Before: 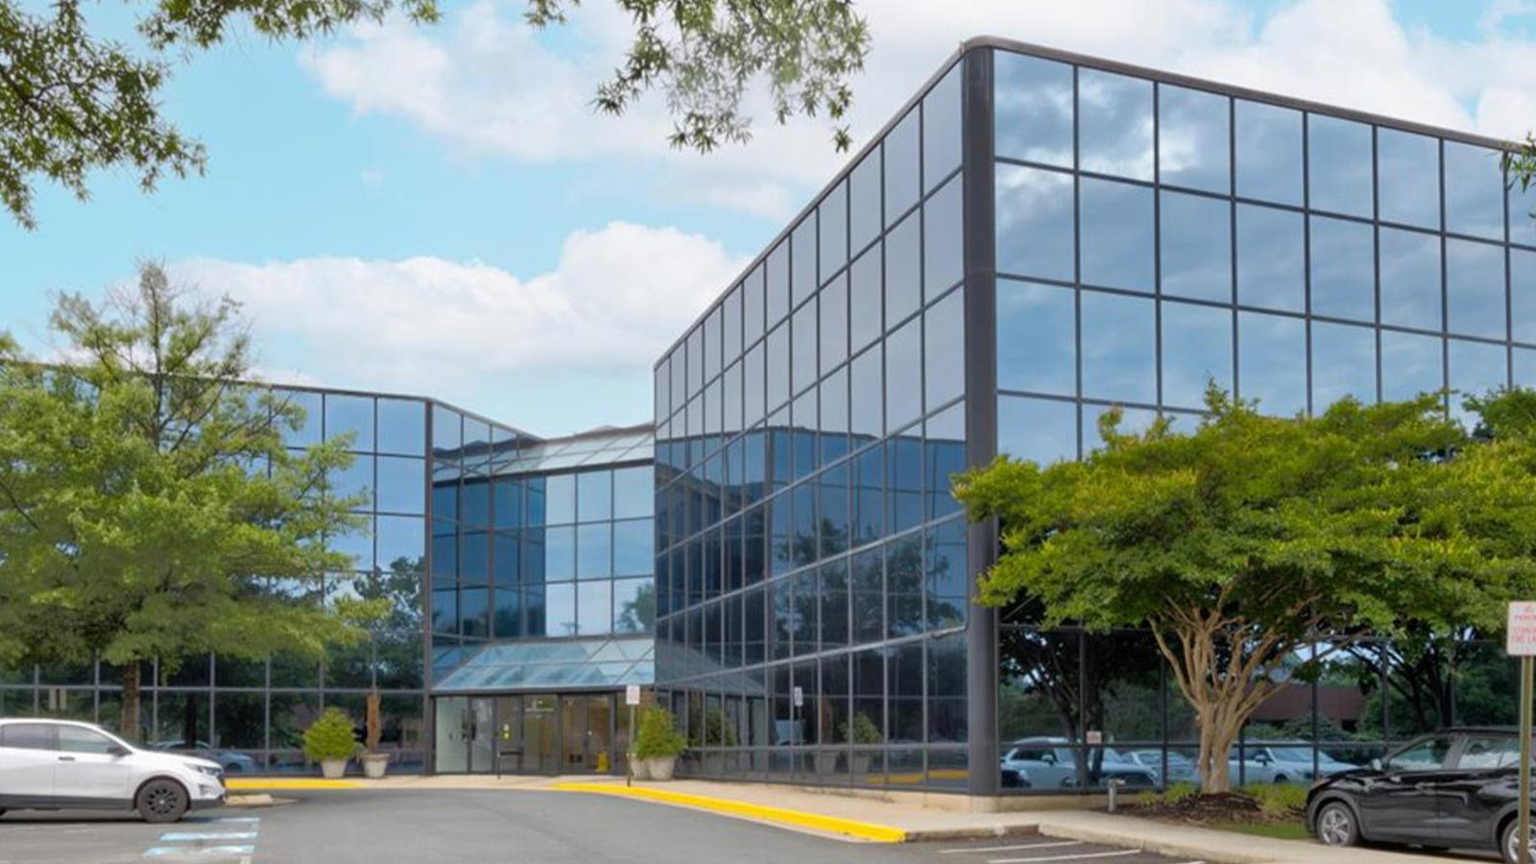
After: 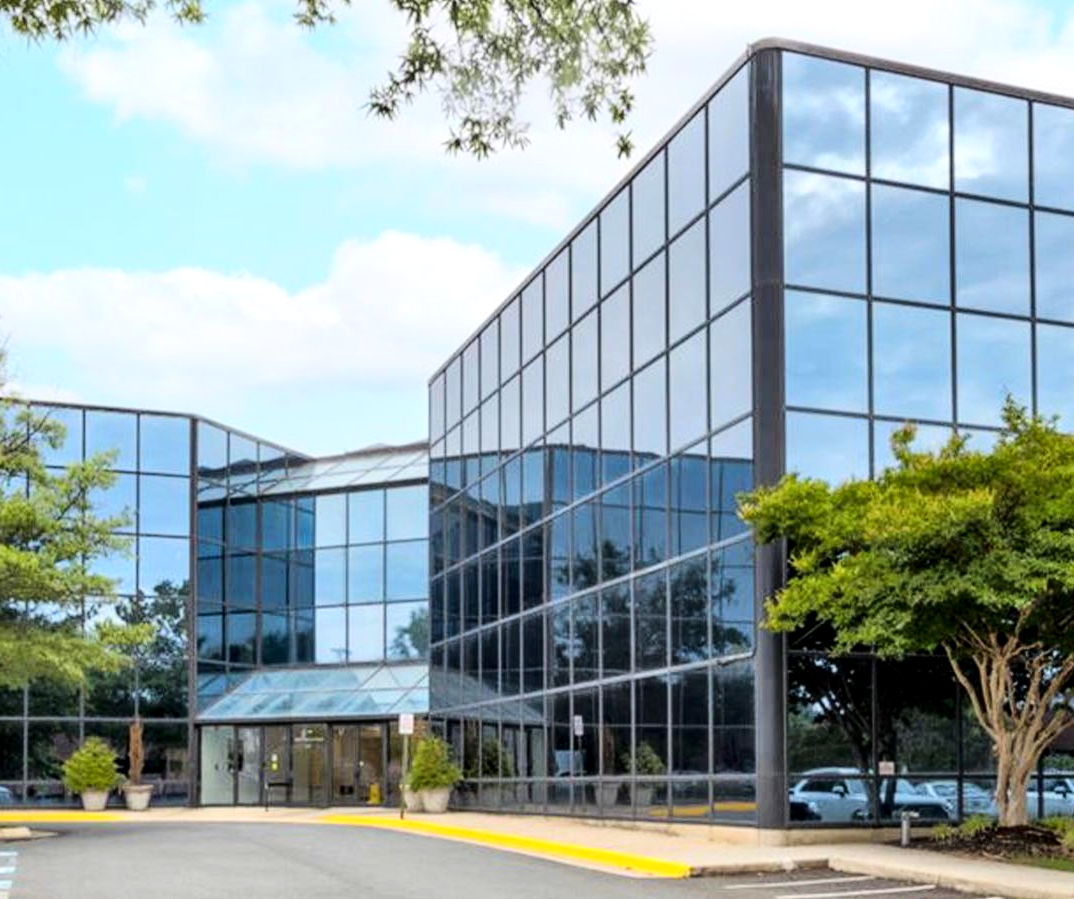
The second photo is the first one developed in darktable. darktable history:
crop and rotate: left 15.858%, right 16.977%
base curve: curves: ch0 [(0, 0) (0.036, 0.025) (0.121, 0.166) (0.206, 0.329) (0.605, 0.79) (1, 1)]
exposure: black level correction 0.001, exposure 0.136 EV, compensate highlight preservation false
local contrast: highlights 30%, detail 130%
